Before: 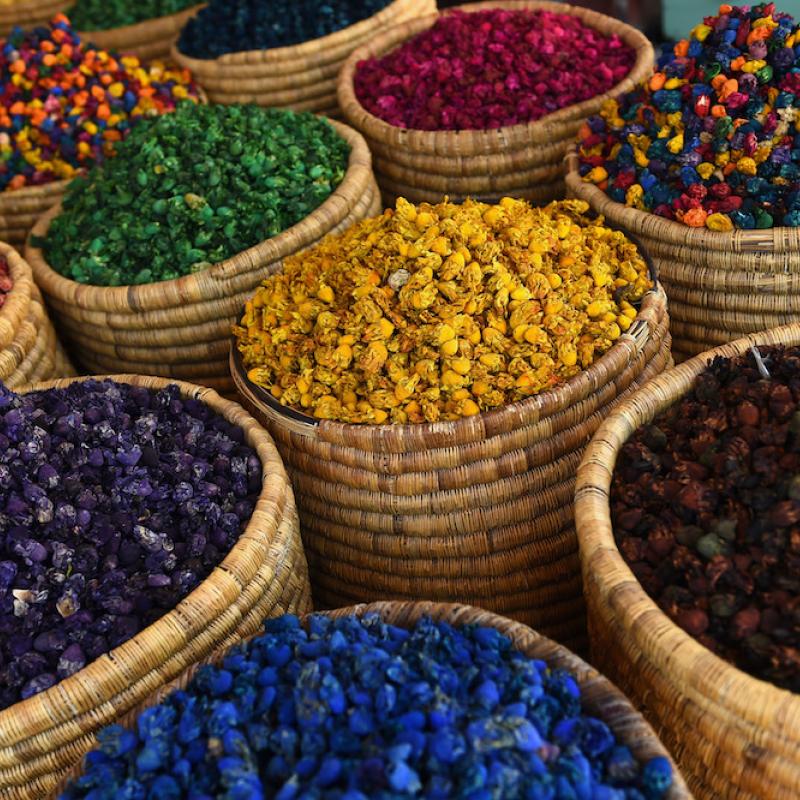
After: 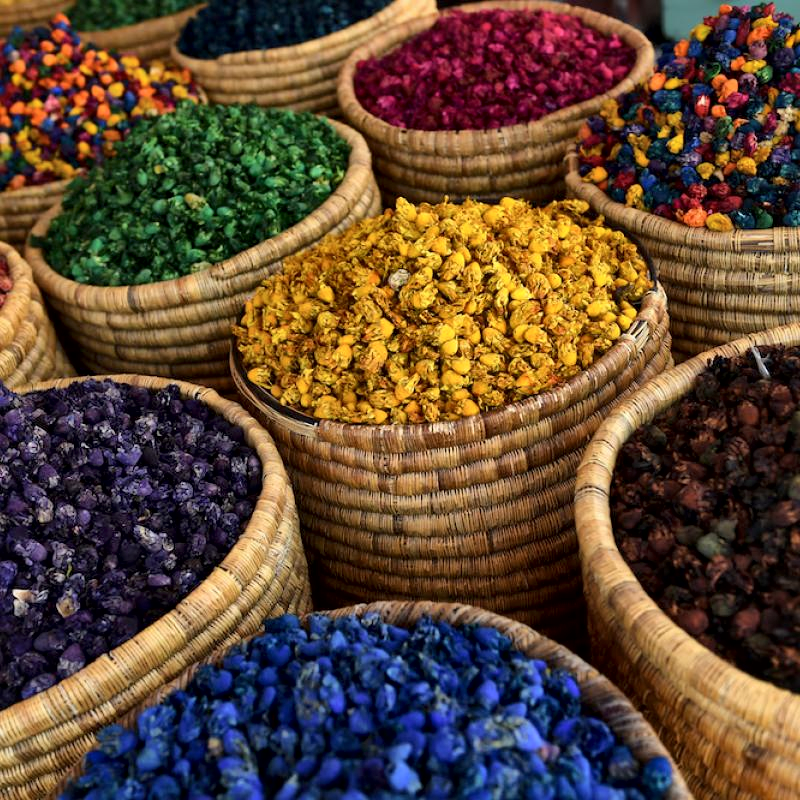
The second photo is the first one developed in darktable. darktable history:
shadows and highlights: shadows 22.29, highlights -48.61, soften with gaussian
local contrast: mode bilateral grid, contrast 20, coarseness 50, detail 171%, midtone range 0.2
